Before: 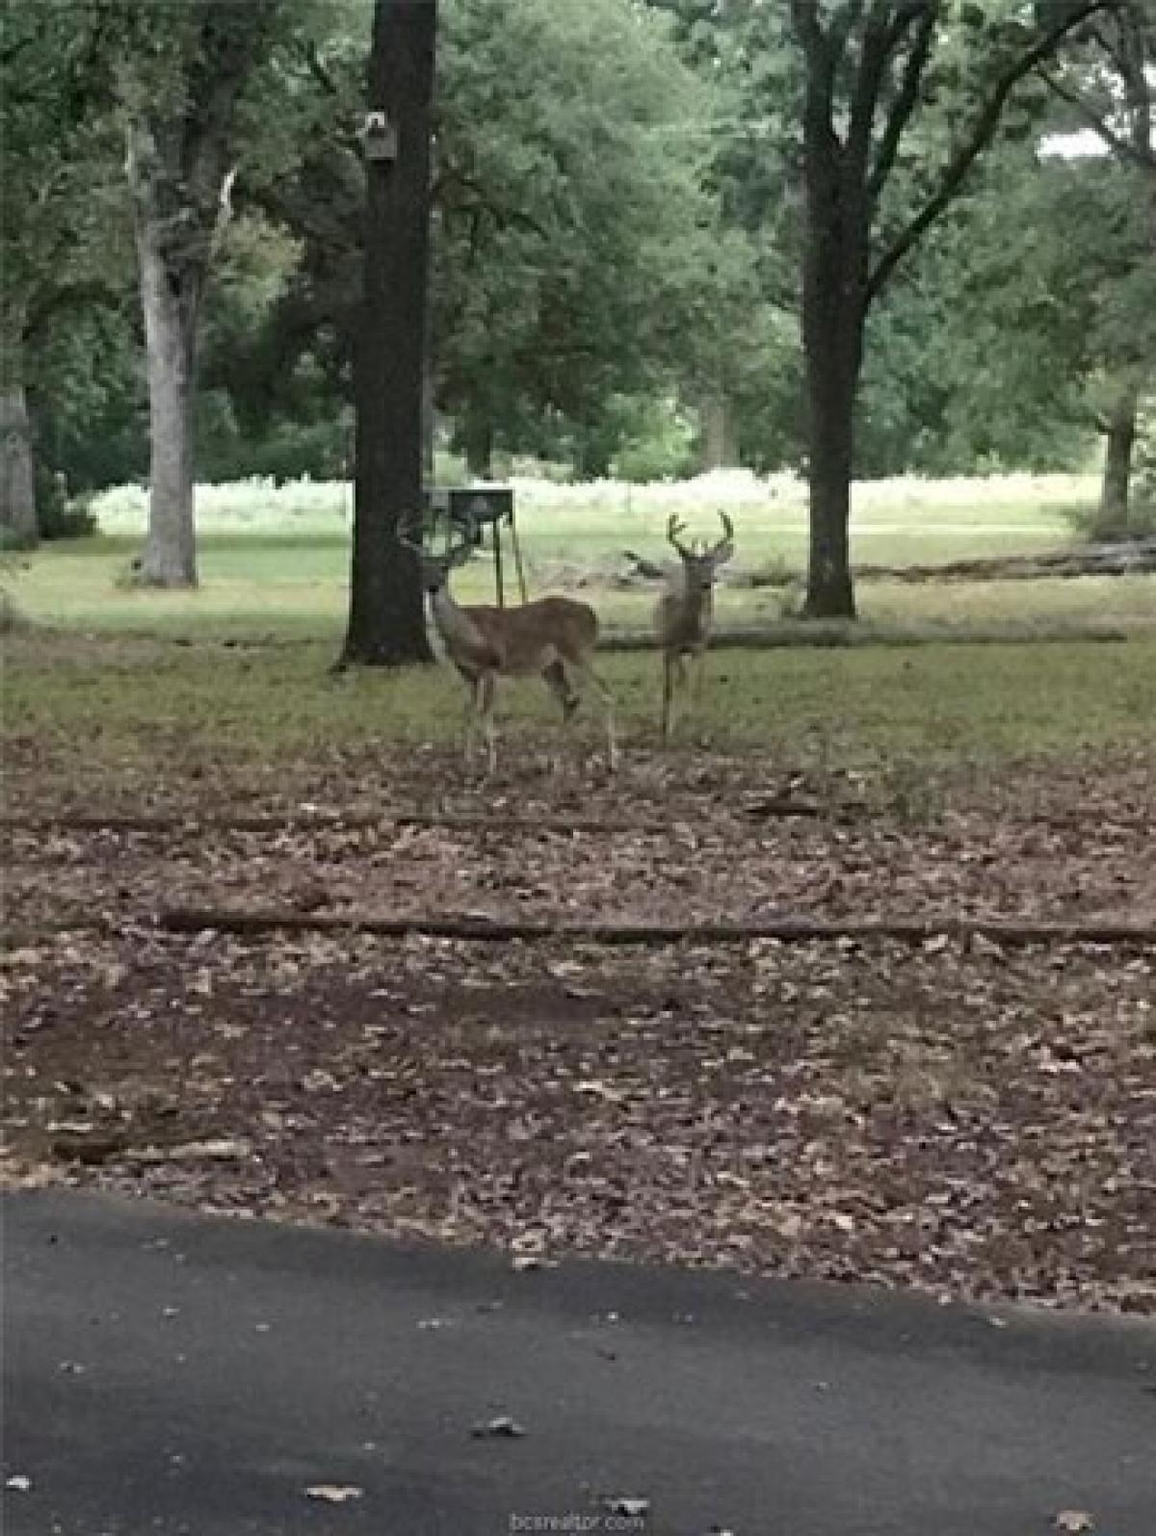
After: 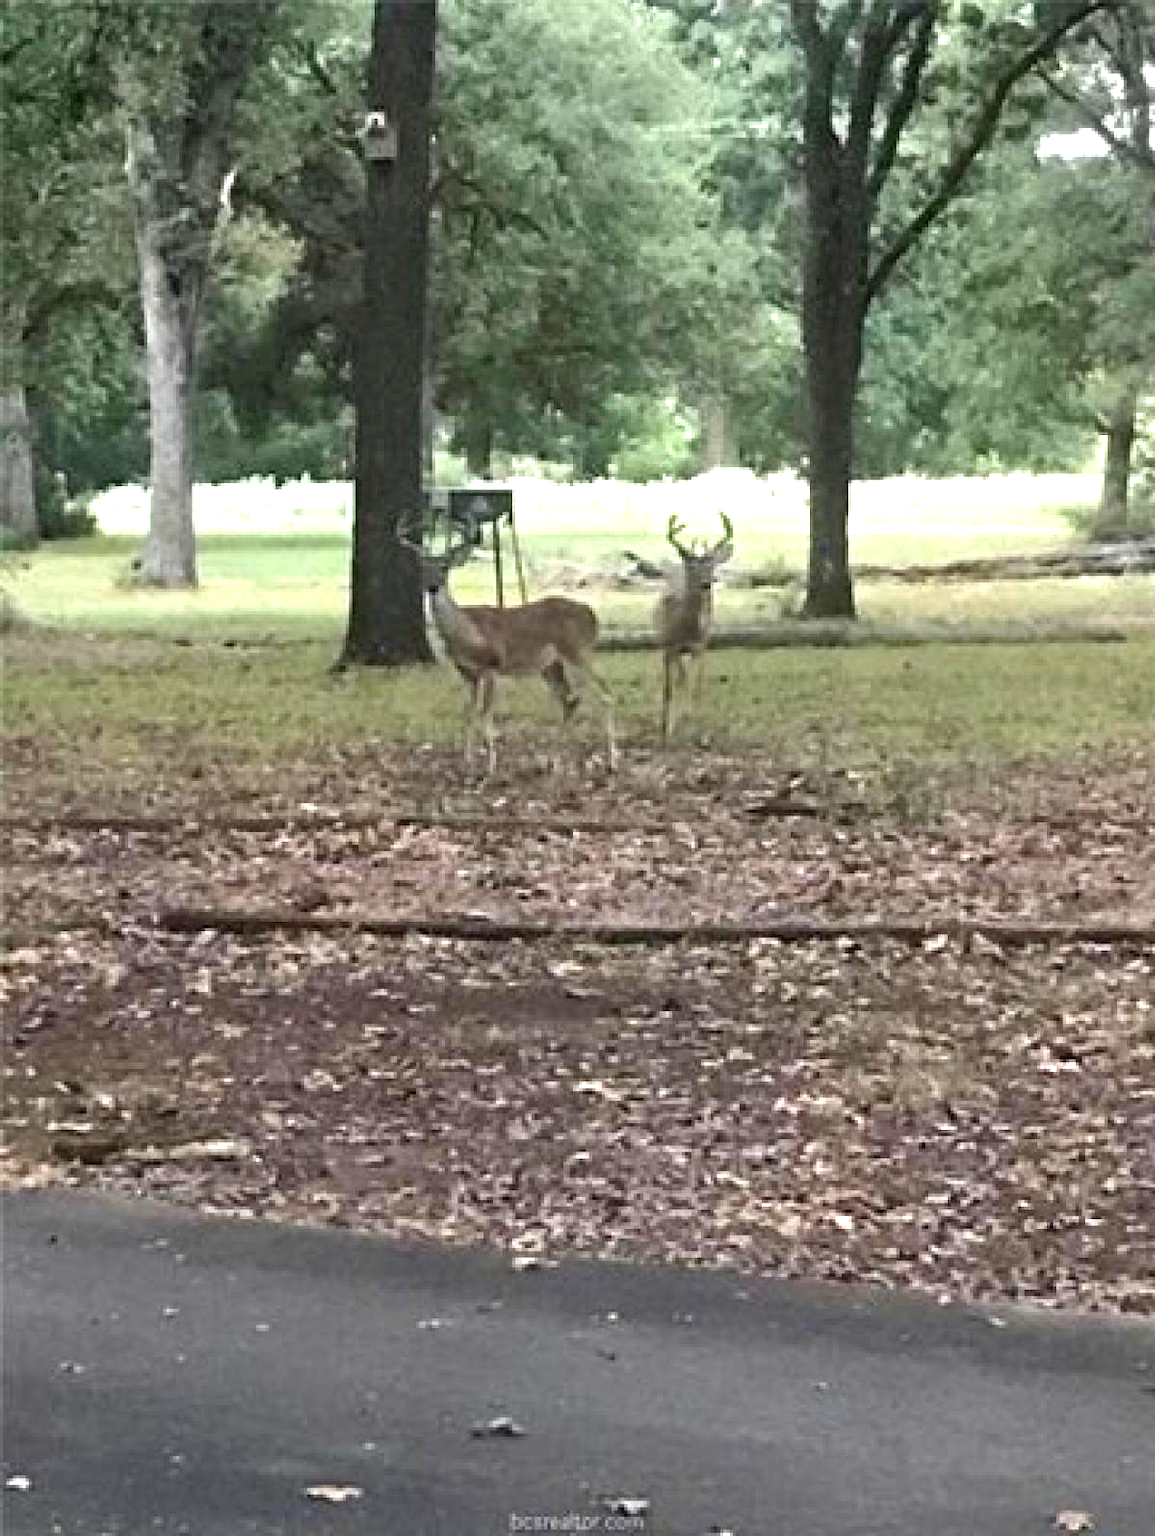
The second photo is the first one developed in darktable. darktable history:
vibrance: on, module defaults
tone equalizer: on, module defaults
exposure: exposure 0.943 EV, compensate highlight preservation false
